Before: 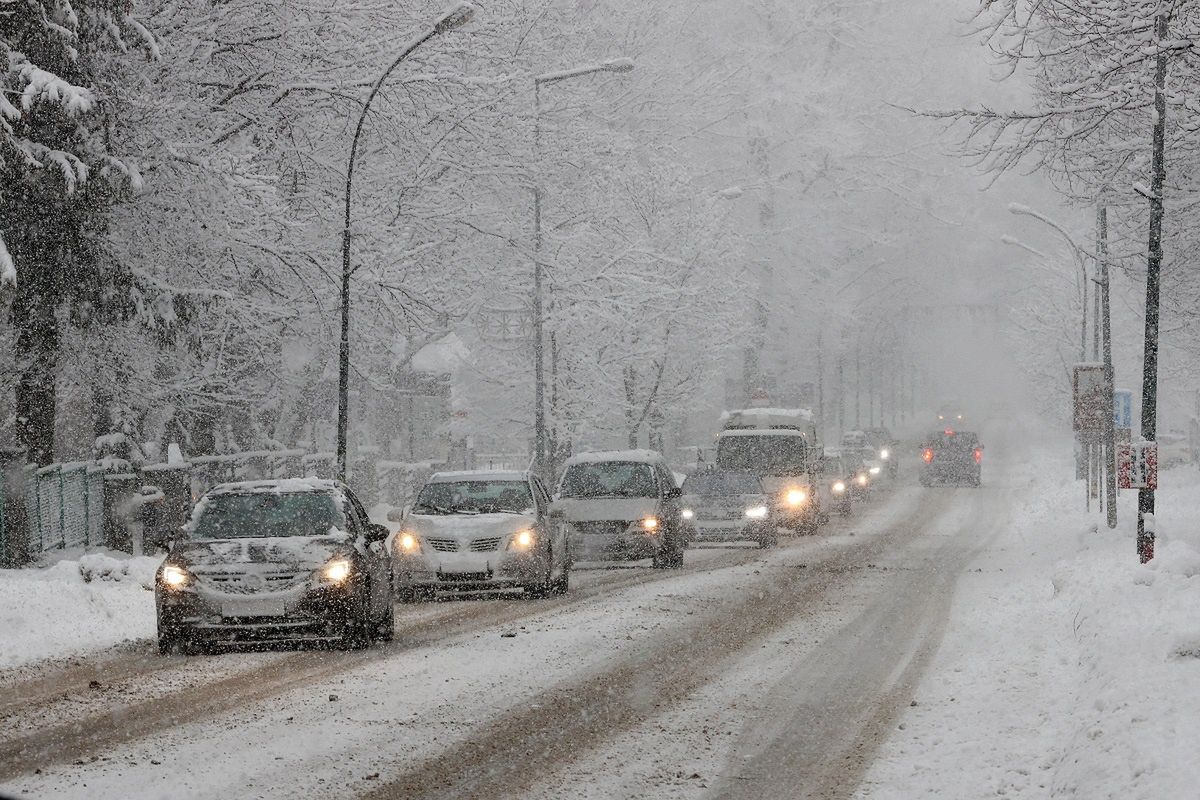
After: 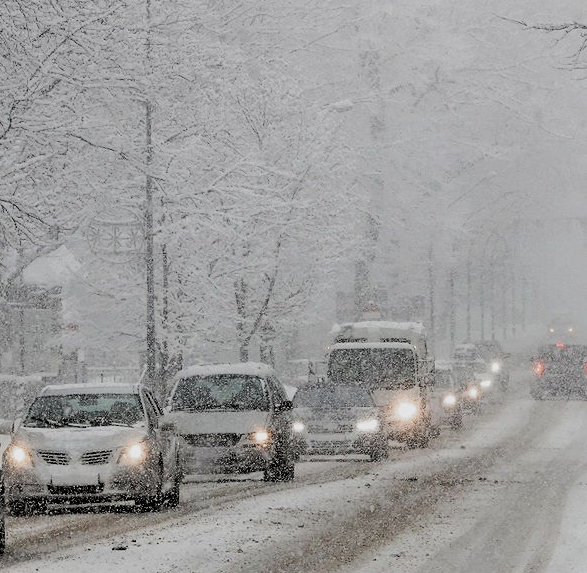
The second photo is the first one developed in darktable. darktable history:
crop: left 32.44%, top 10.988%, right 18.64%, bottom 17.347%
filmic rgb: black relative exposure -5.04 EV, white relative exposure 3.98 EV, threshold 2.98 EV, hardness 2.88, contrast 1.299, highlights saturation mix -29.4%, add noise in highlights 0, color science v3 (2019), use custom middle-gray values true, iterations of high-quality reconstruction 0, contrast in highlights soft, enable highlight reconstruction true
